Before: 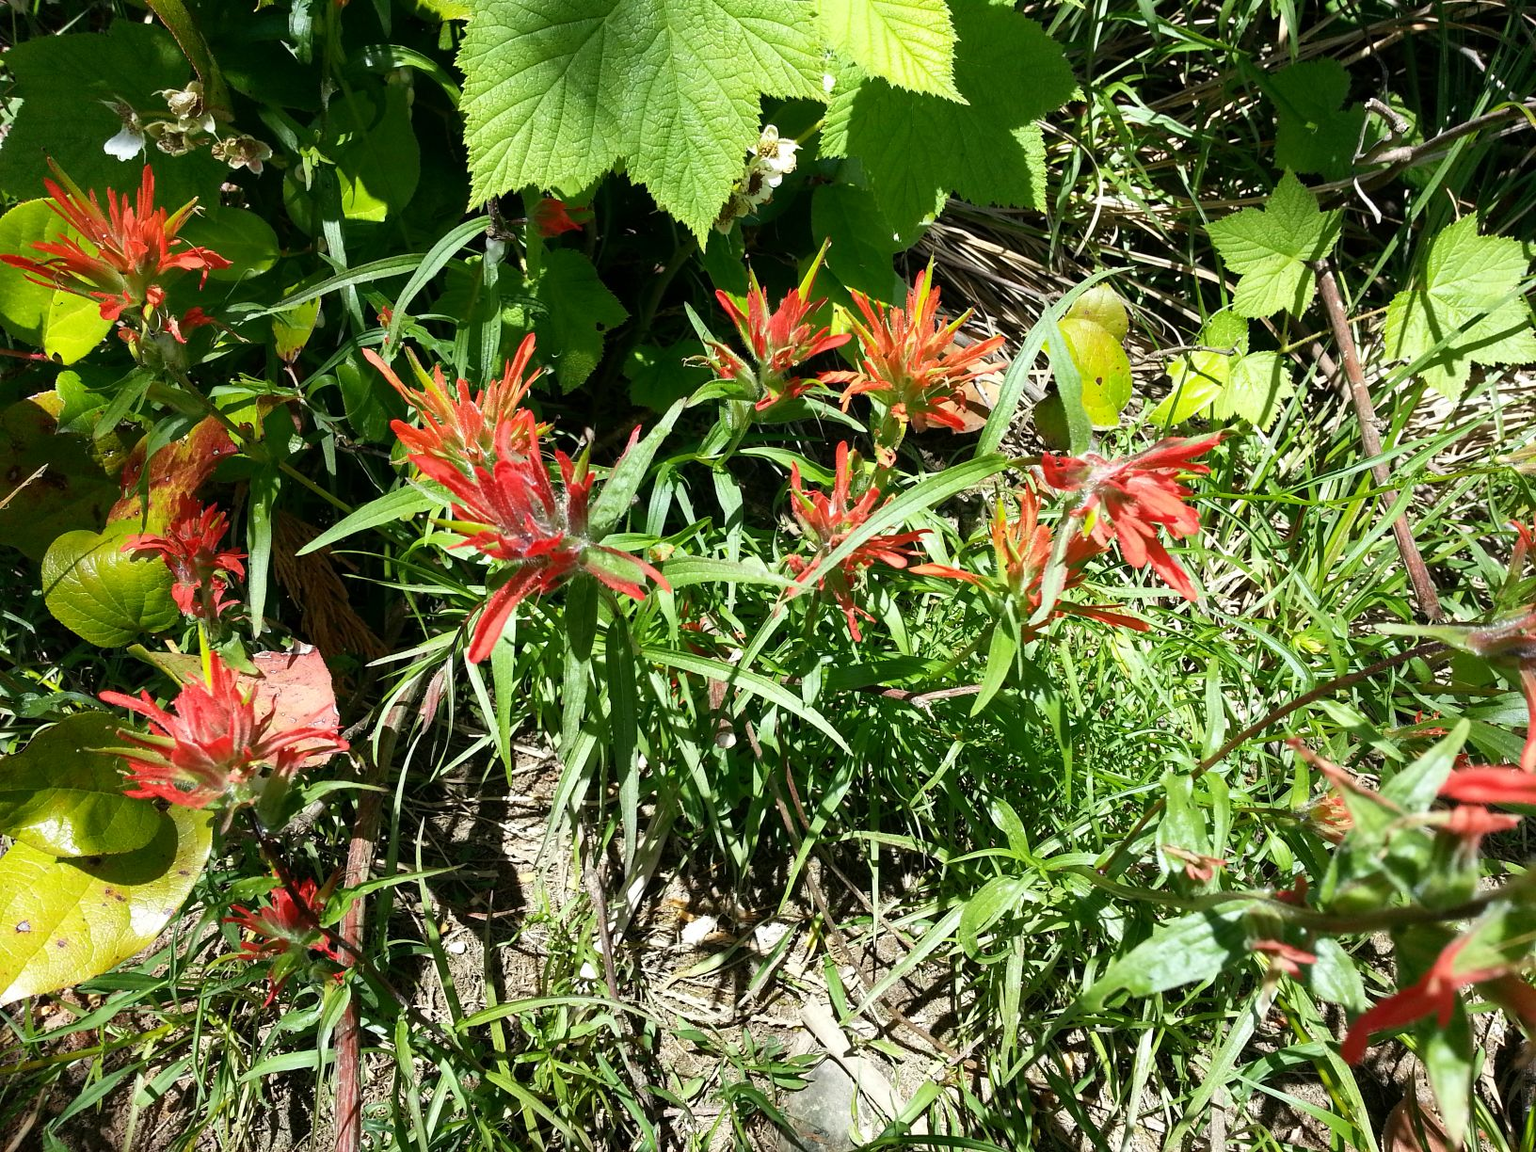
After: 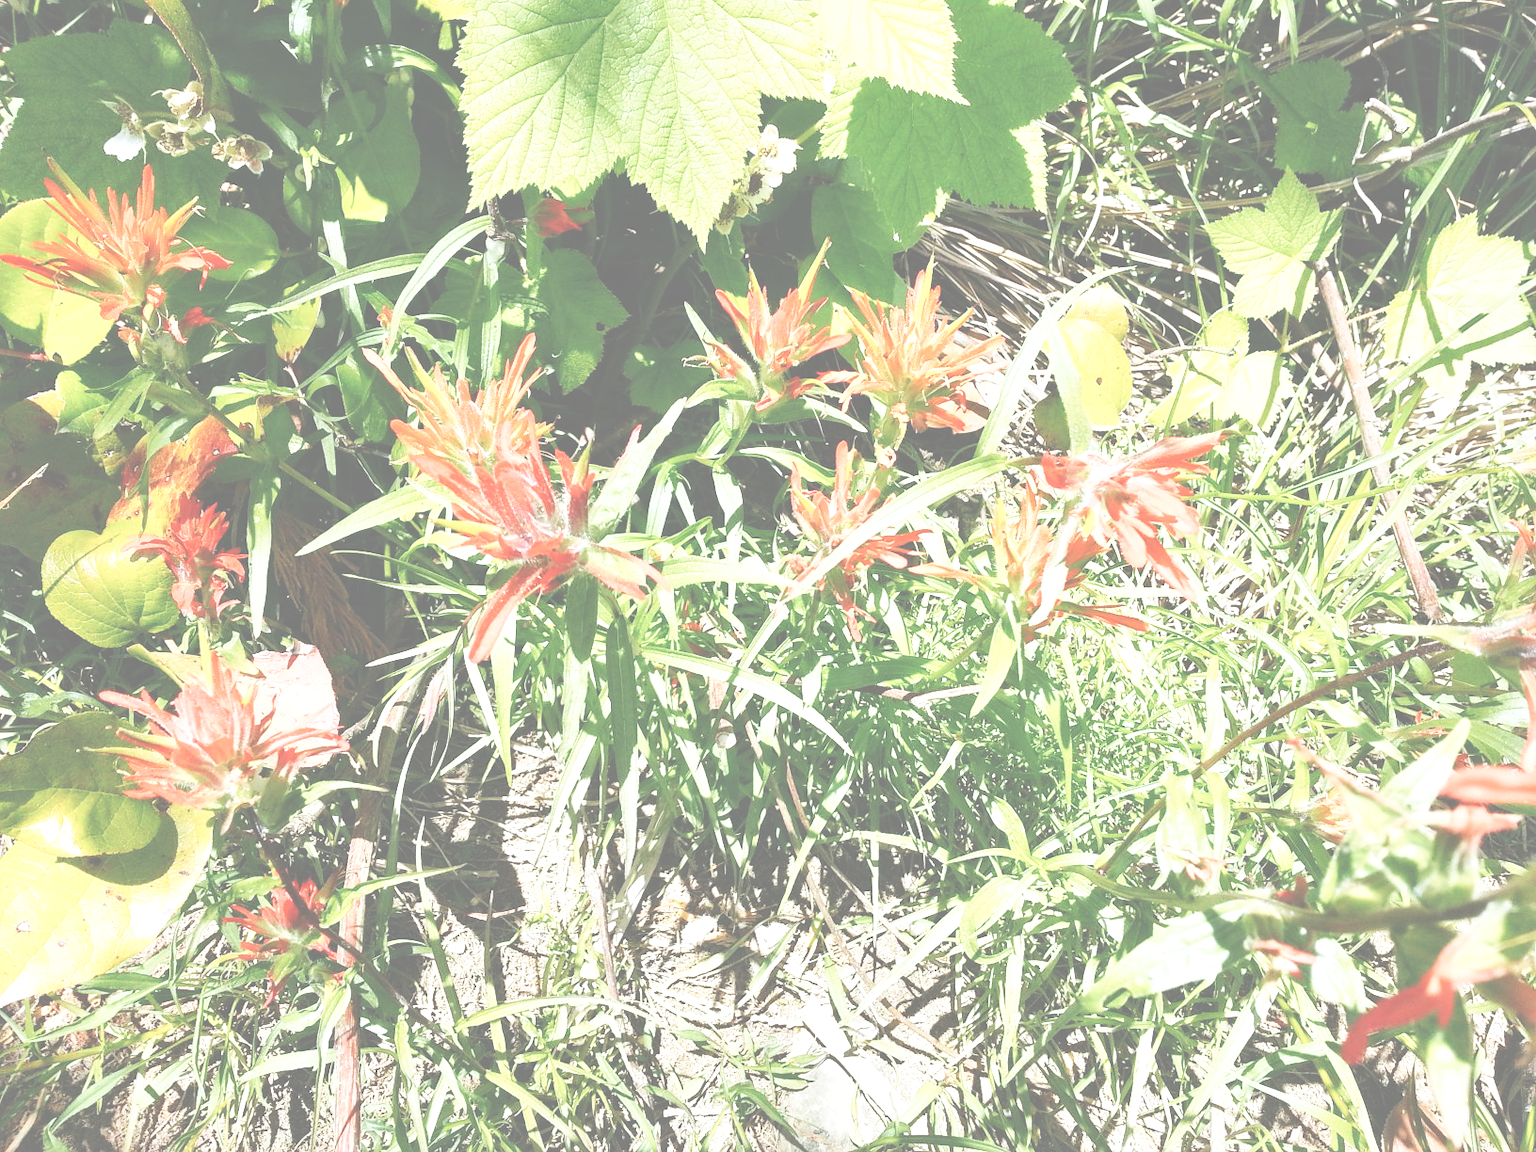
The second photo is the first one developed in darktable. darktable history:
tone curve: curves: ch0 [(0, 0) (0.003, 0.003) (0.011, 0.013) (0.025, 0.028) (0.044, 0.05) (0.069, 0.079) (0.1, 0.113) (0.136, 0.154) (0.177, 0.201) (0.224, 0.268) (0.277, 0.38) (0.335, 0.486) (0.399, 0.588) (0.468, 0.688) (0.543, 0.787) (0.623, 0.854) (0.709, 0.916) (0.801, 0.957) (0.898, 0.978) (1, 1)], preserve colors none
exposure: black level correction -0.073, exposure 0.502 EV, compensate highlight preservation false
local contrast: mode bilateral grid, contrast 20, coarseness 51, detail 119%, midtone range 0.2
